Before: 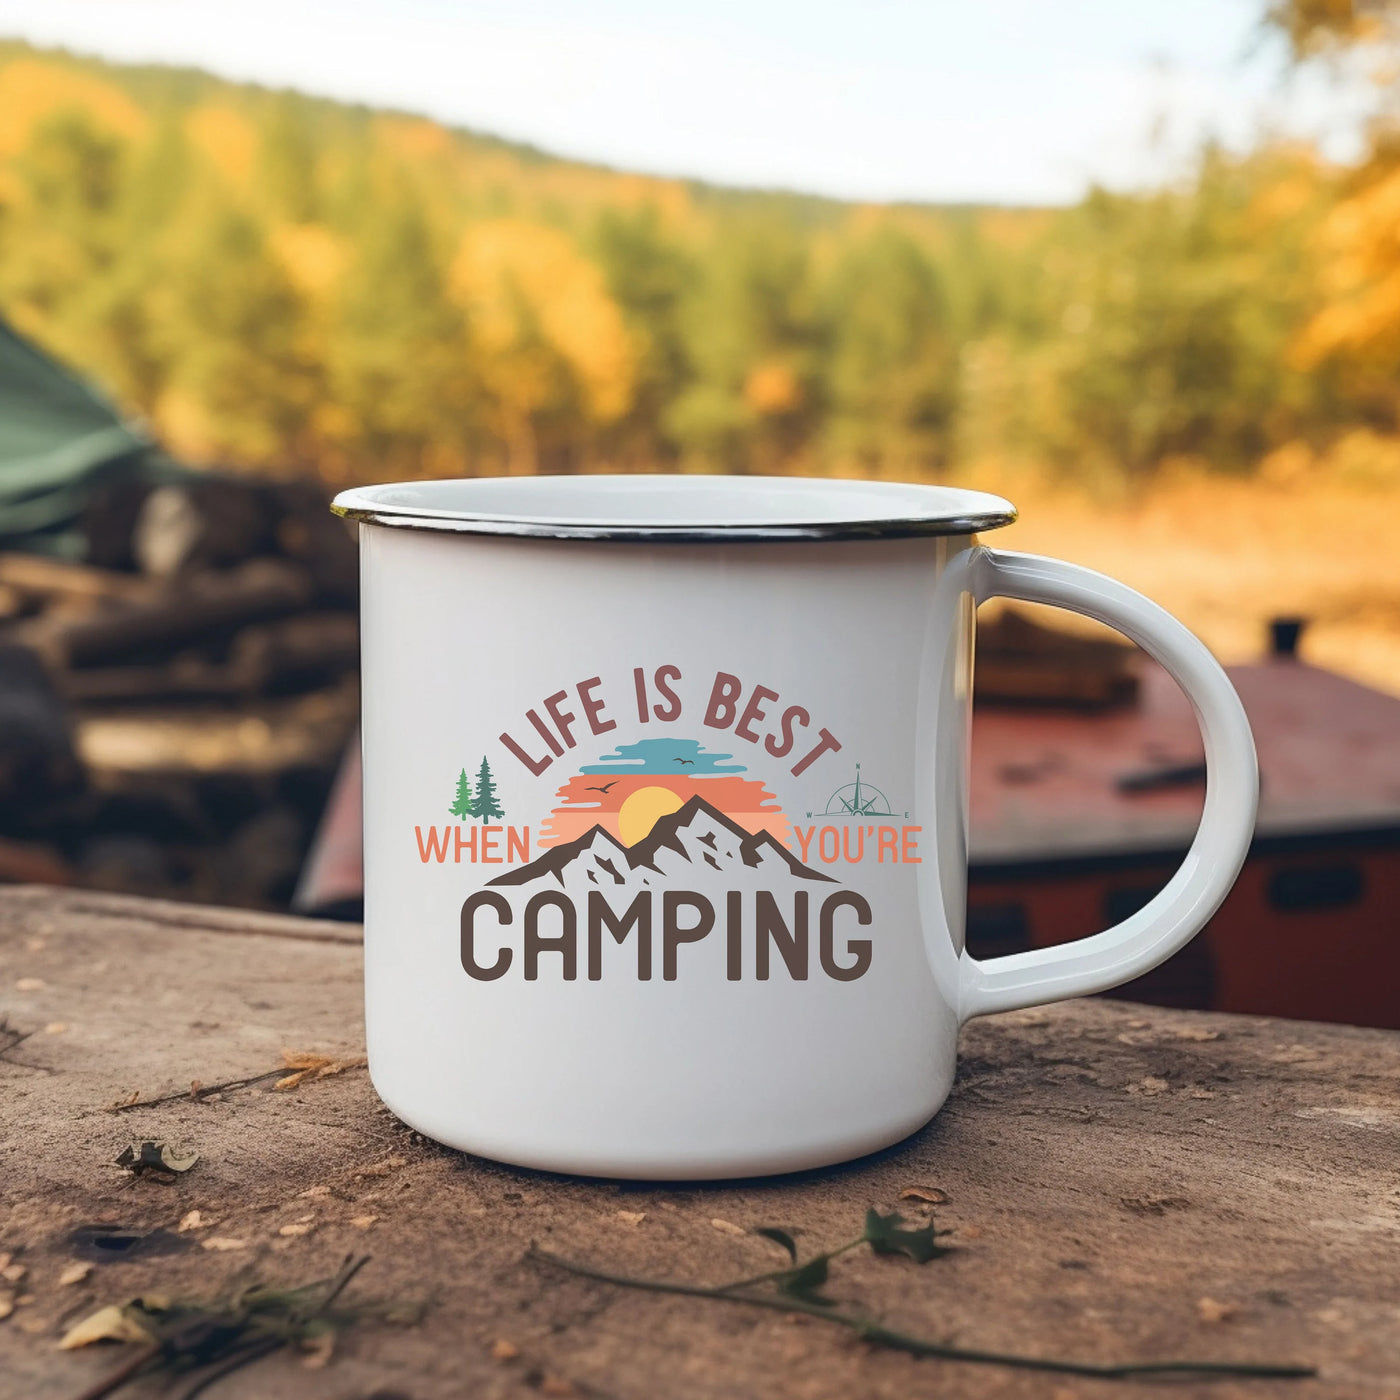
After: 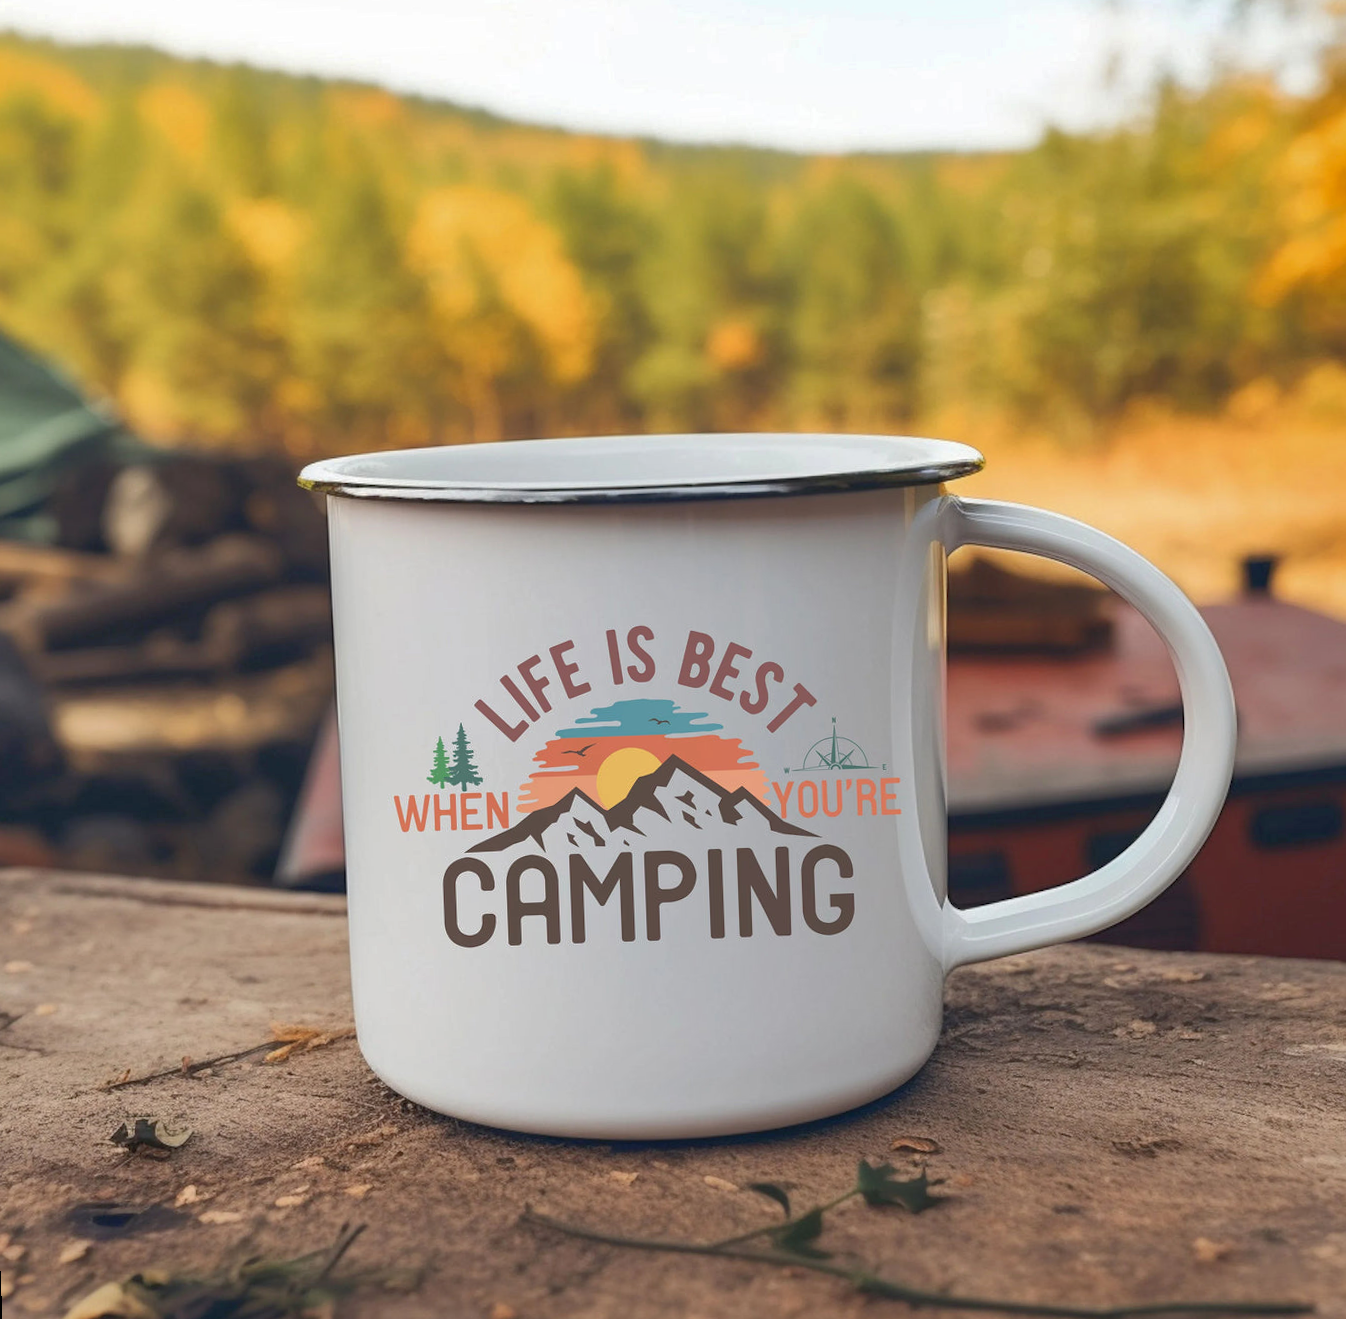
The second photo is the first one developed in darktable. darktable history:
shadows and highlights: on, module defaults
rotate and perspective: rotation -2.12°, lens shift (vertical) 0.009, lens shift (horizontal) -0.008, automatic cropping original format, crop left 0.036, crop right 0.964, crop top 0.05, crop bottom 0.959
